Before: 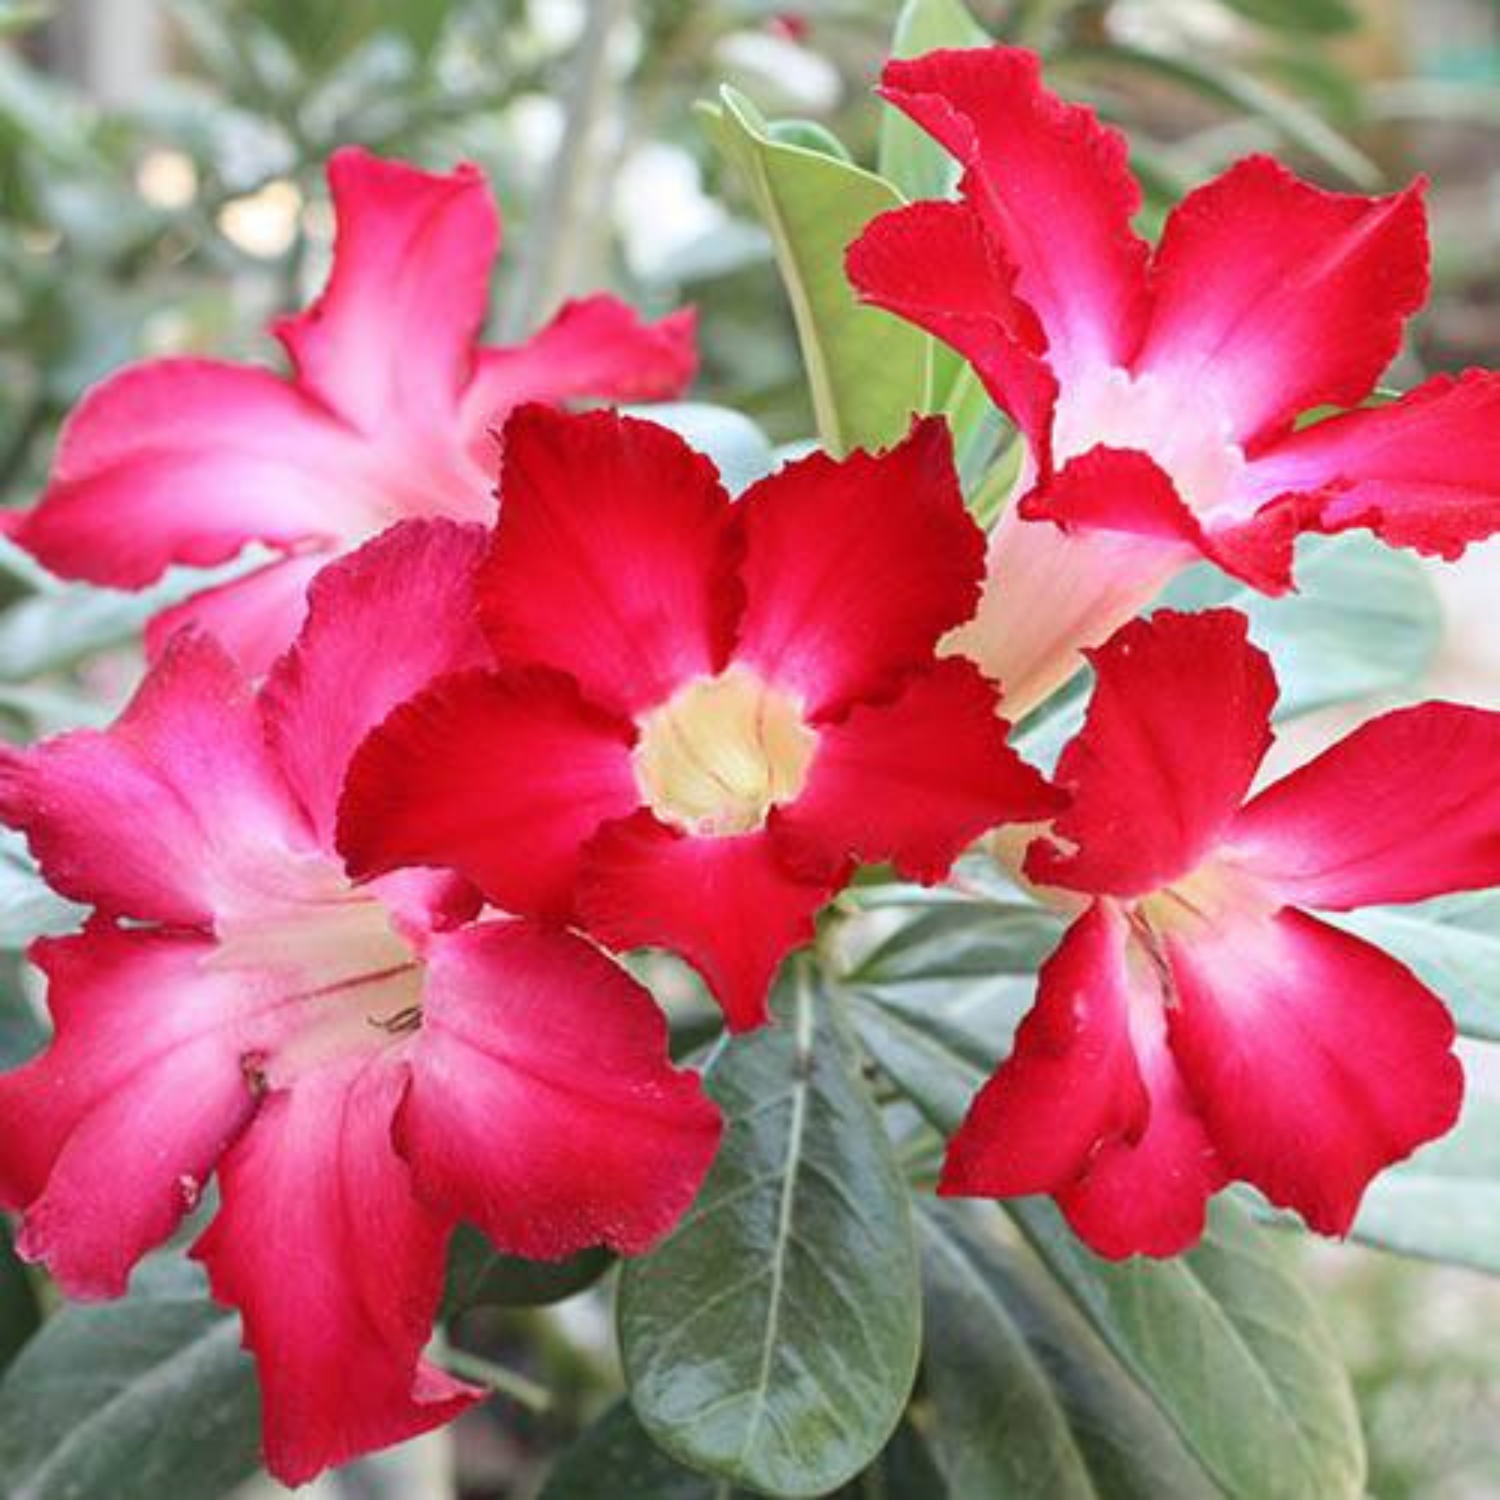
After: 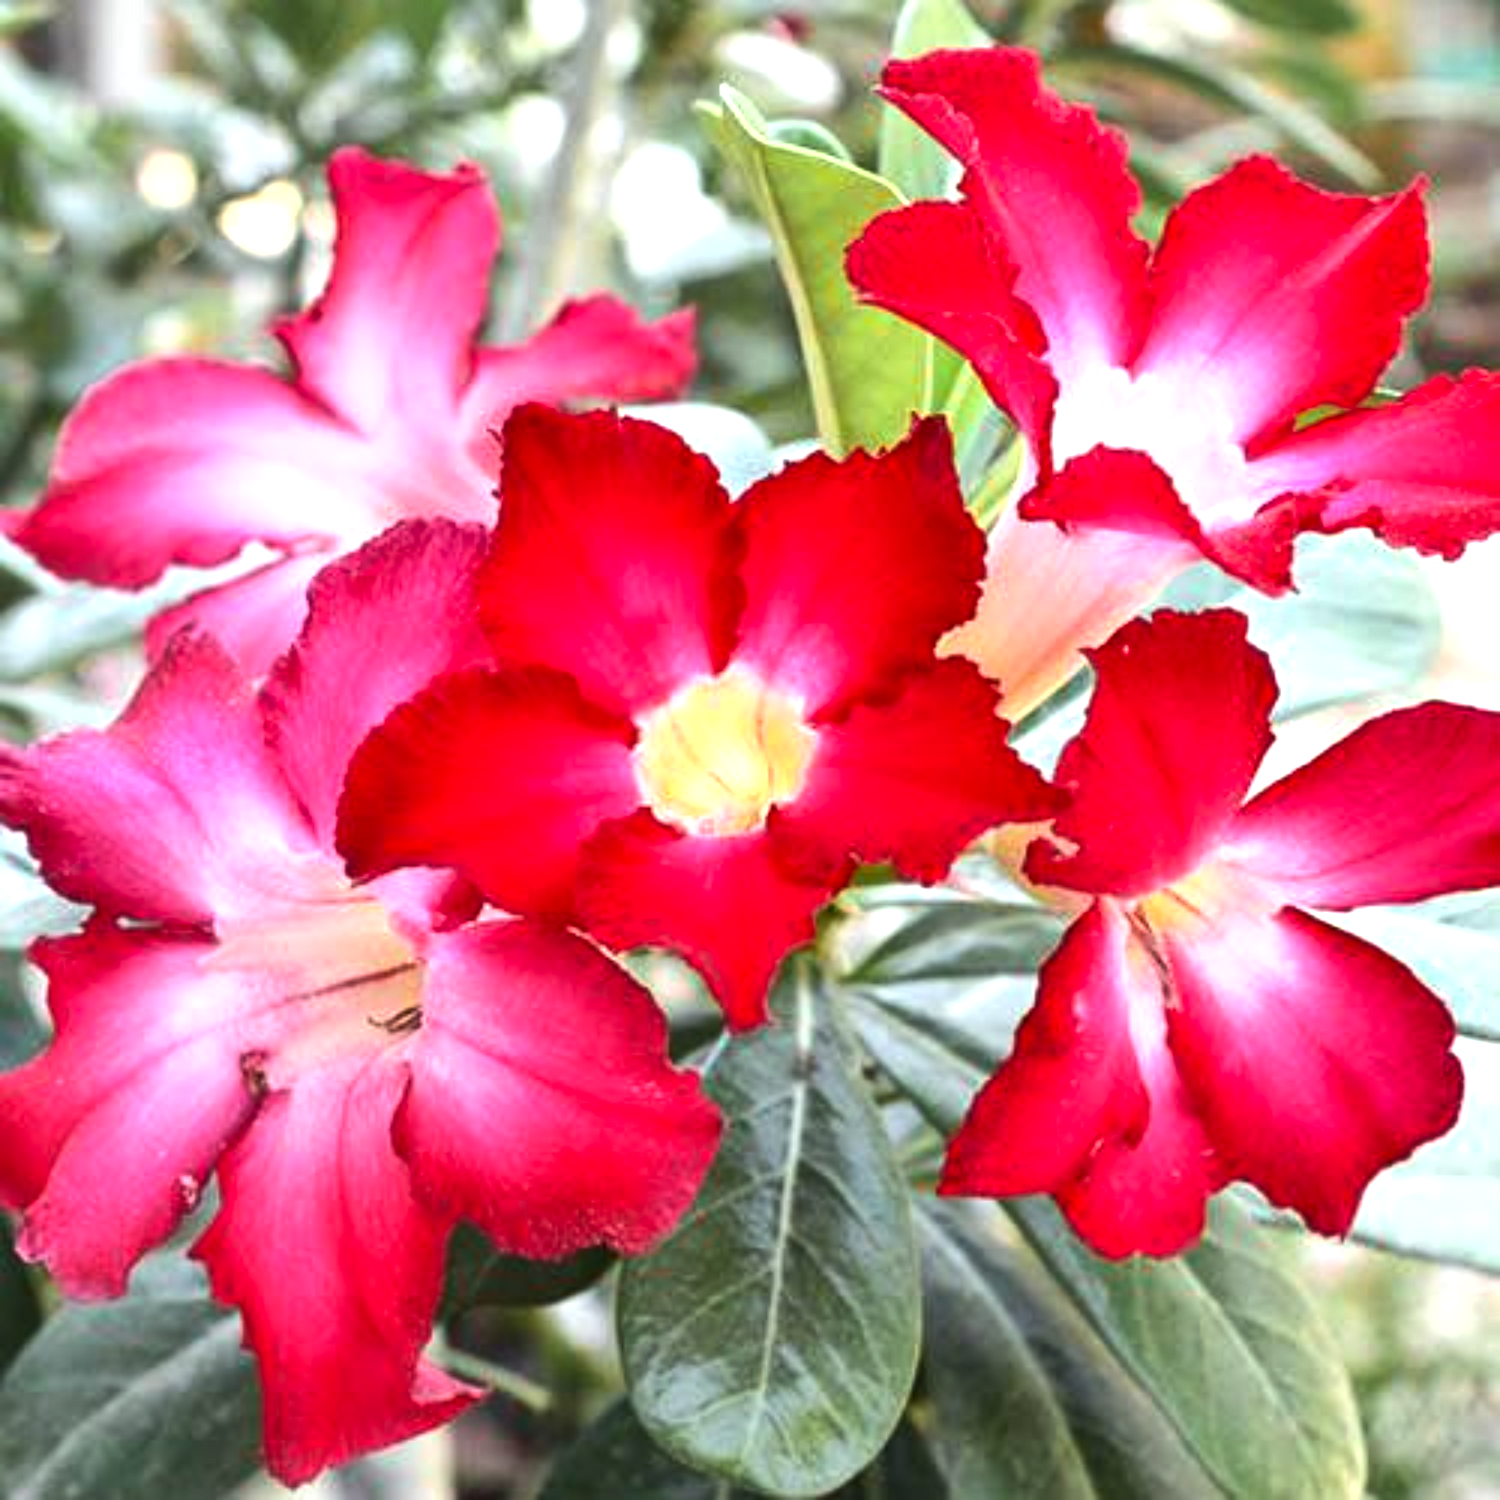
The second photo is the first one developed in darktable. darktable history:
tone equalizer: -8 EV -0.77 EV, -7 EV -0.666 EV, -6 EV -0.607 EV, -5 EV -0.364 EV, -3 EV 0.392 EV, -2 EV 0.6 EV, -1 EV 0.701 EV, +0 EV 0.735 EV, edges refinement/feathering 500, mask exposure compensation -1.57 EV, preserve details no
color zones: curves: ch0 [(0.224, 0.526) (0.75, 0.5)]; ch1 [(0.055, 0.526) (0.224, 0.761) (0.377, 0.526) (0.75, 0.5)]
shadows and highlights: radius 135.18, shadows color adjustment 99.14%, highlights color adjustment 0.008%, soften with gaussian
